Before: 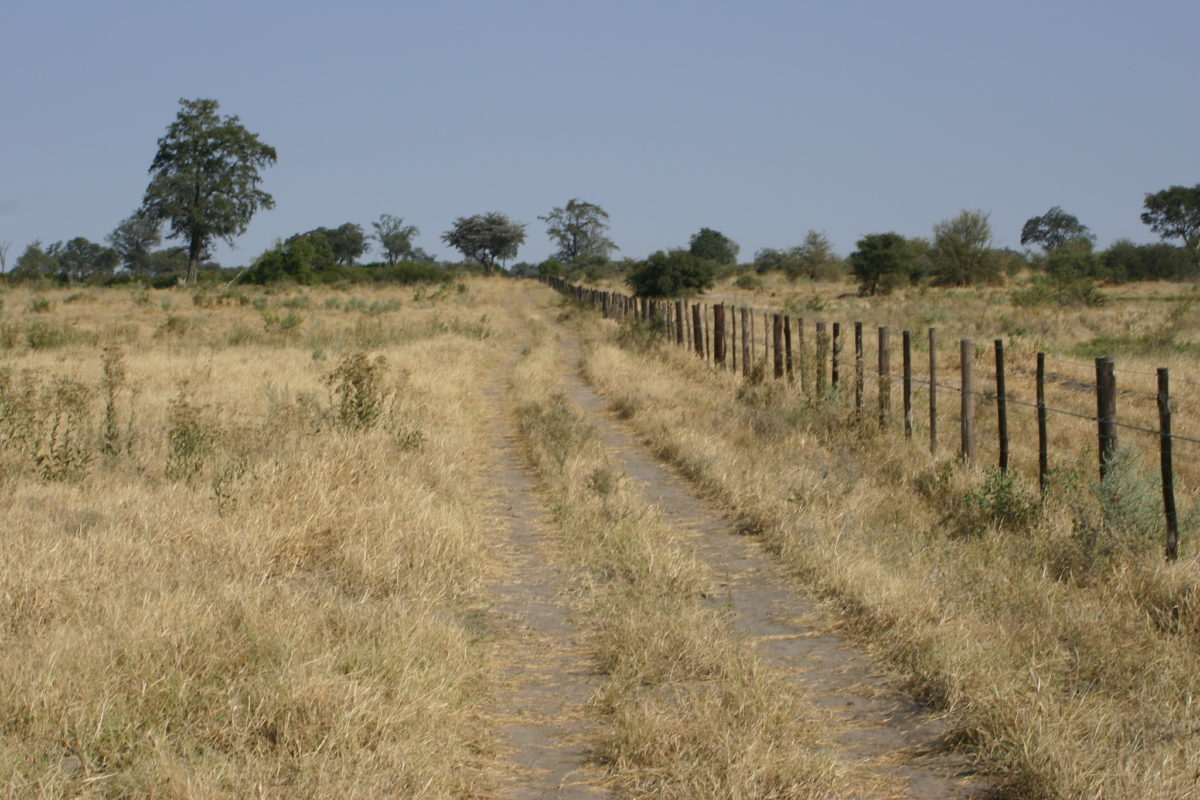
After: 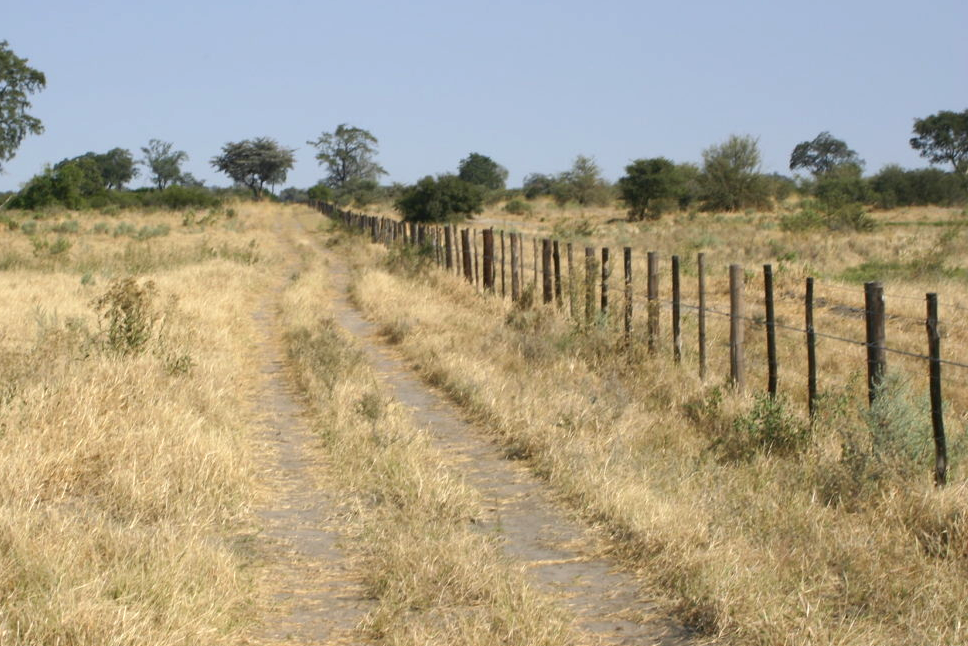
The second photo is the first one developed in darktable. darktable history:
crop: left 19.318%, top 9.45%, right 0%, bottom 9.784%
exposure: exposure 0.602 EV, compensate highlight preservation false
